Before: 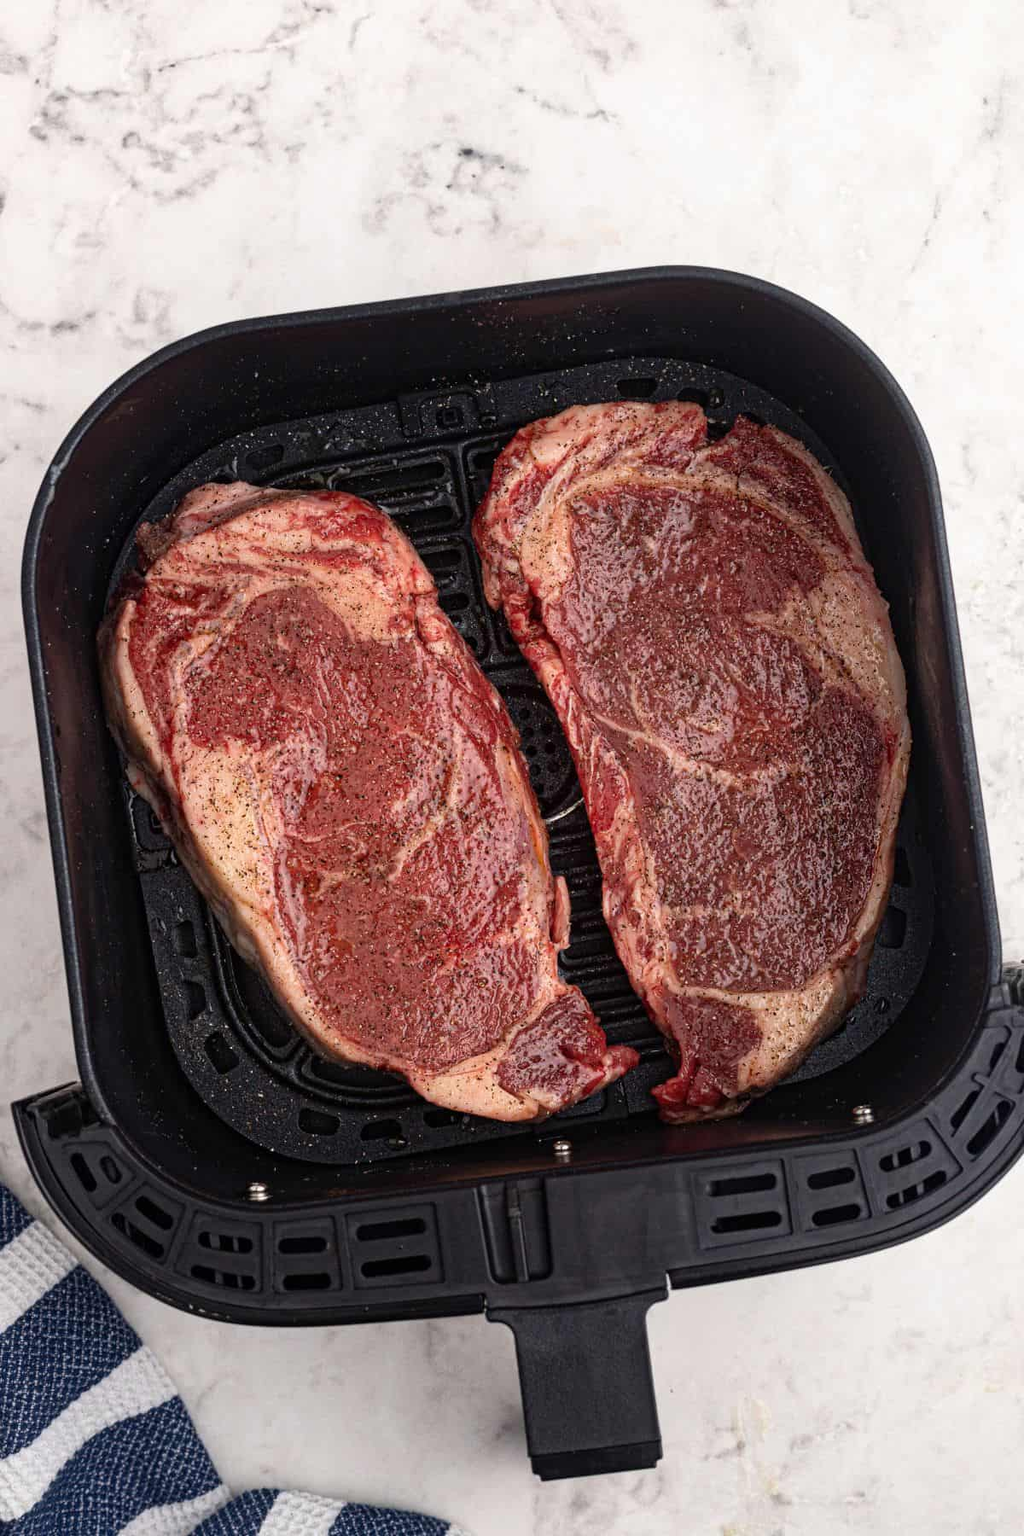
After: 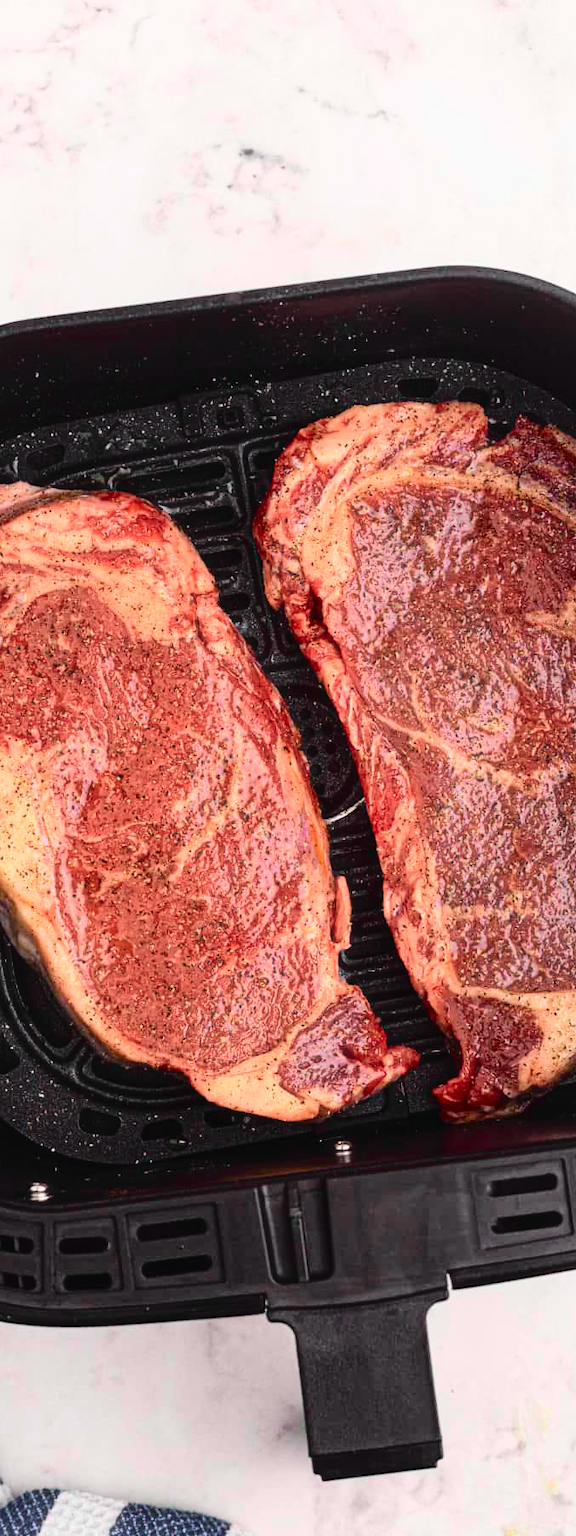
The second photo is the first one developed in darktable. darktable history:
crop: left 21.496%, right 22.254%
tone curve: curves: ch0 [(0, 0.014) (0.12, 0.096) (0.386, 0.49) (0.54, 0.684) (0.751, 0.855) (0.89, 0.943) (0.998, 0.989)]; ch1 [(0, 0) (0.133, 0.099) (0.437, 0.41) (0.5, 0.5) (0.517, 0.536) (0.548, 0.575) (0.582, 0.631) (0.627, 0.688) (0.836, 0.868) (1, 1)]; ch2 [(0, 0) (0.374, 0.341) (0.456, 0.443) (0.478, 0.49) (0.501, 0.5) (0.528, 0.538) (0.55, 0.6) (0.572, 0.63) (0.702, 0.765) (1, 1)], color space Lab, independent channels, preserve colors none
haze removal: strength -0.1, adaptive false
